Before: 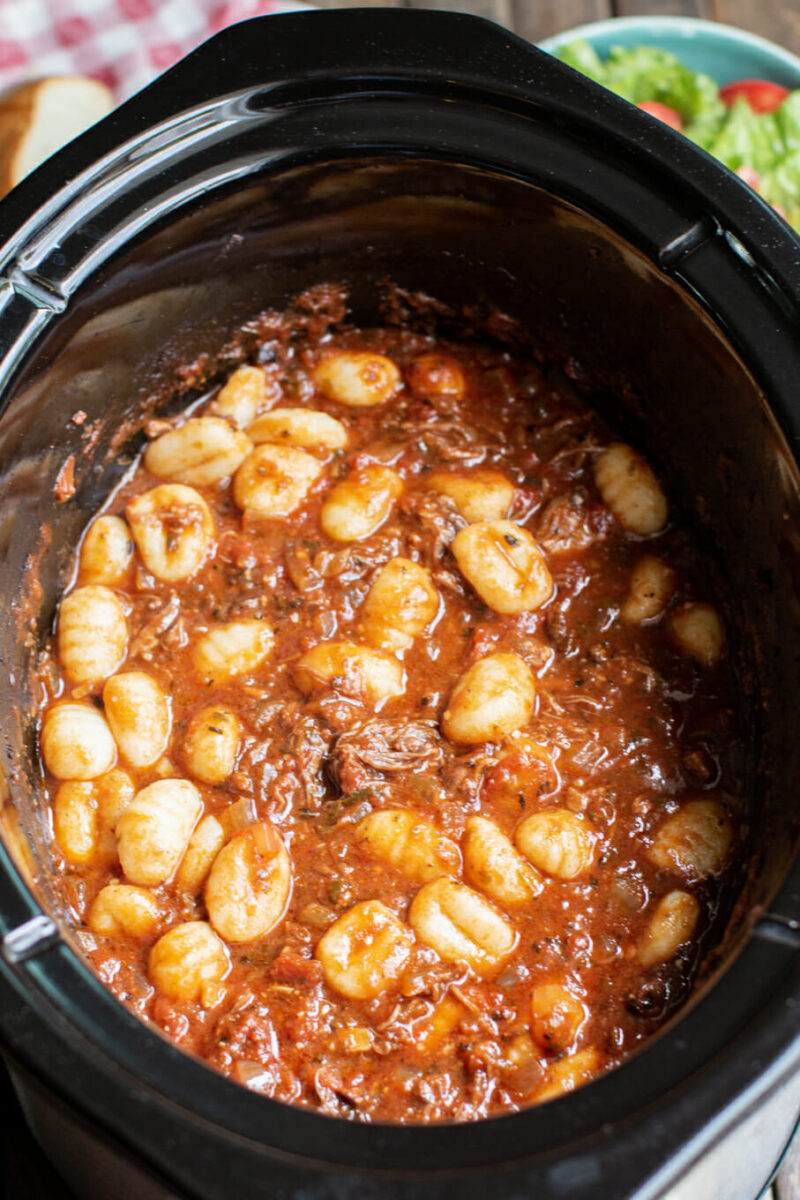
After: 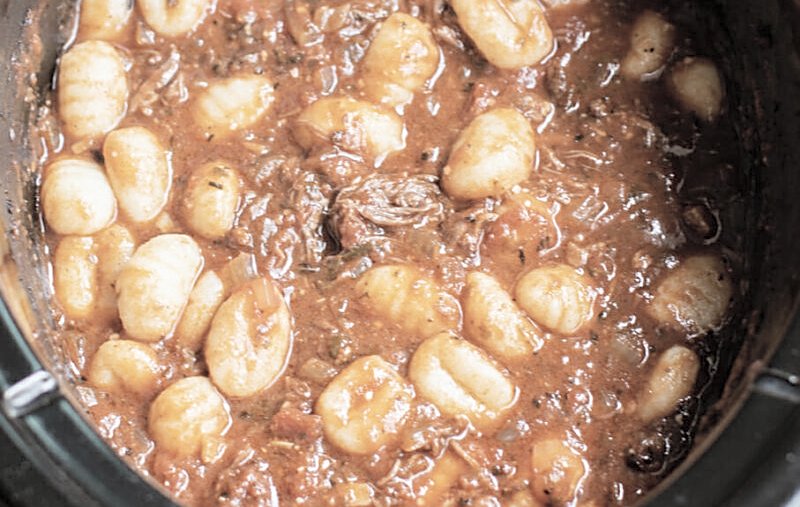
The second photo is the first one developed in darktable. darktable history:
sharpen: on, module defaults
contrast brightness saturation: brightness 0.181, saturation -0.482
crop: top 45.463%, bottom 12.224%
